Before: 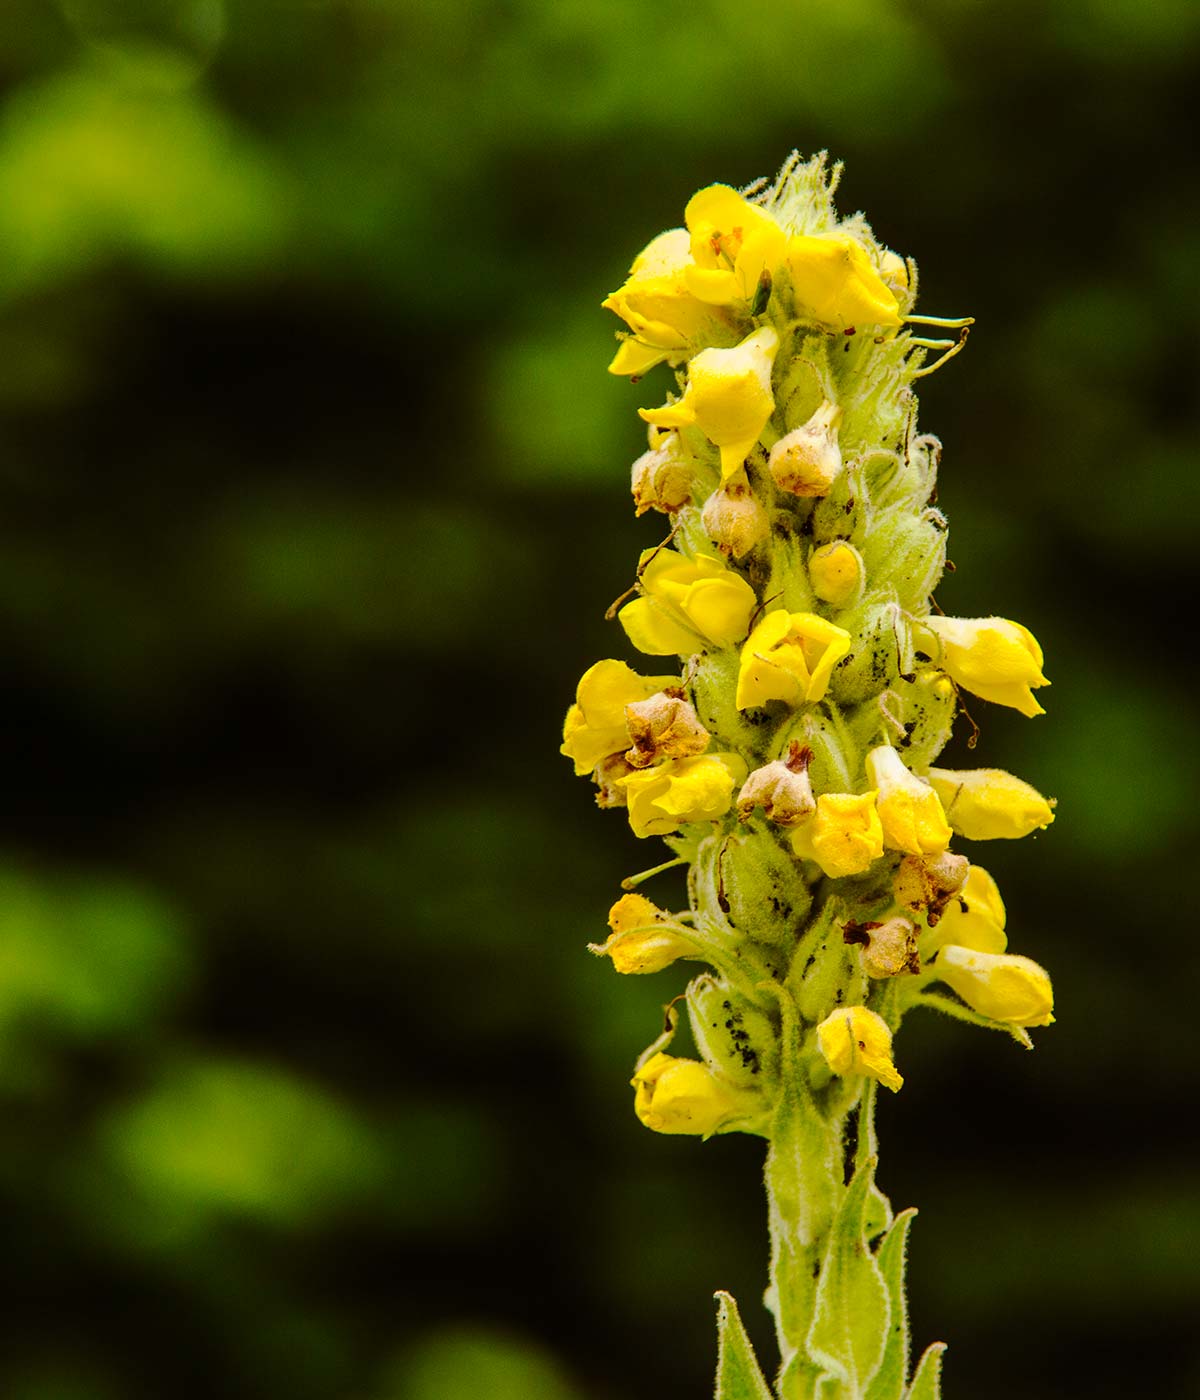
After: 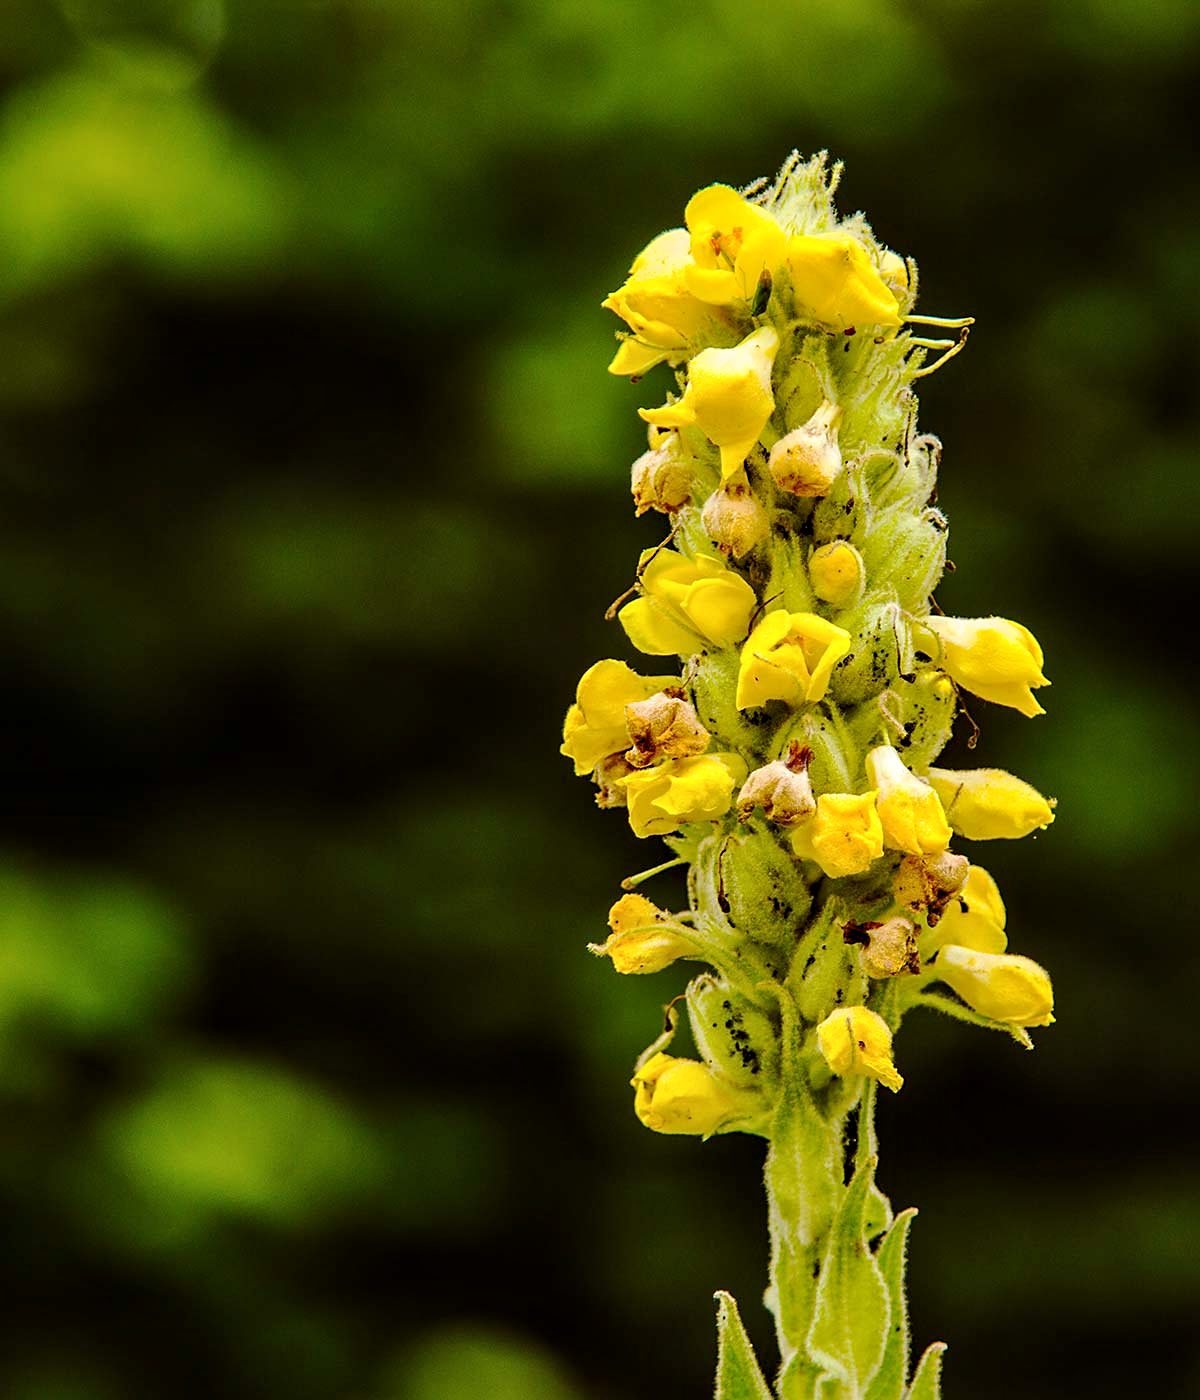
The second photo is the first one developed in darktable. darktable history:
sharpen: radius 1.864, amount 0.398, threshold 1.271
contrast equalizer: octaves 7, y [[0.6 ×6], [0.55 ×6], [0 ×6], [0 ×6], [0 ×6]], mix 0.29
